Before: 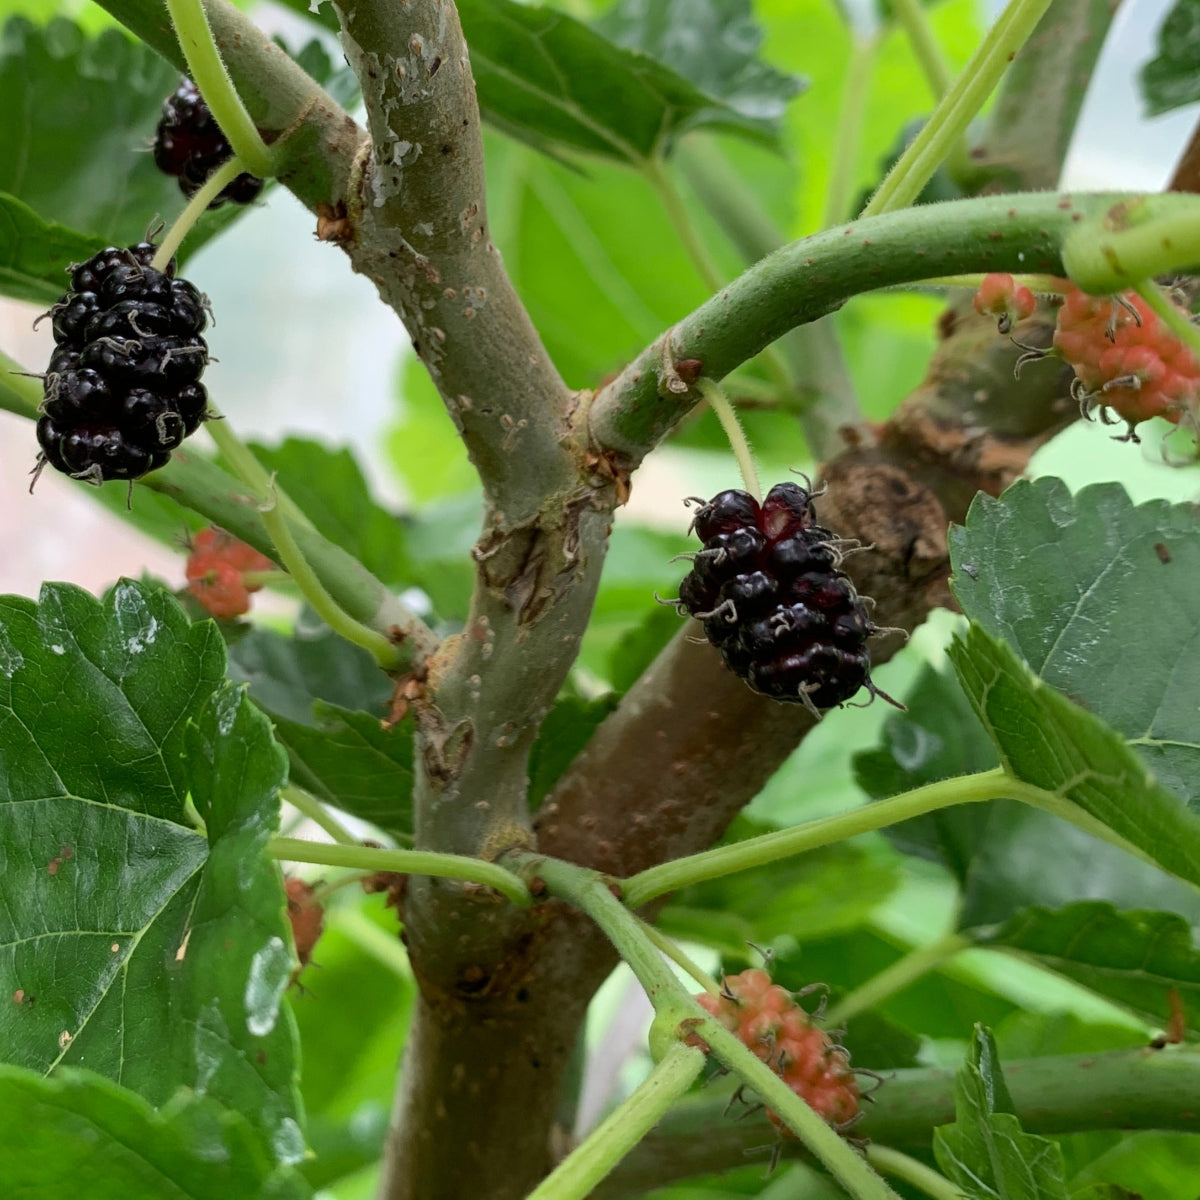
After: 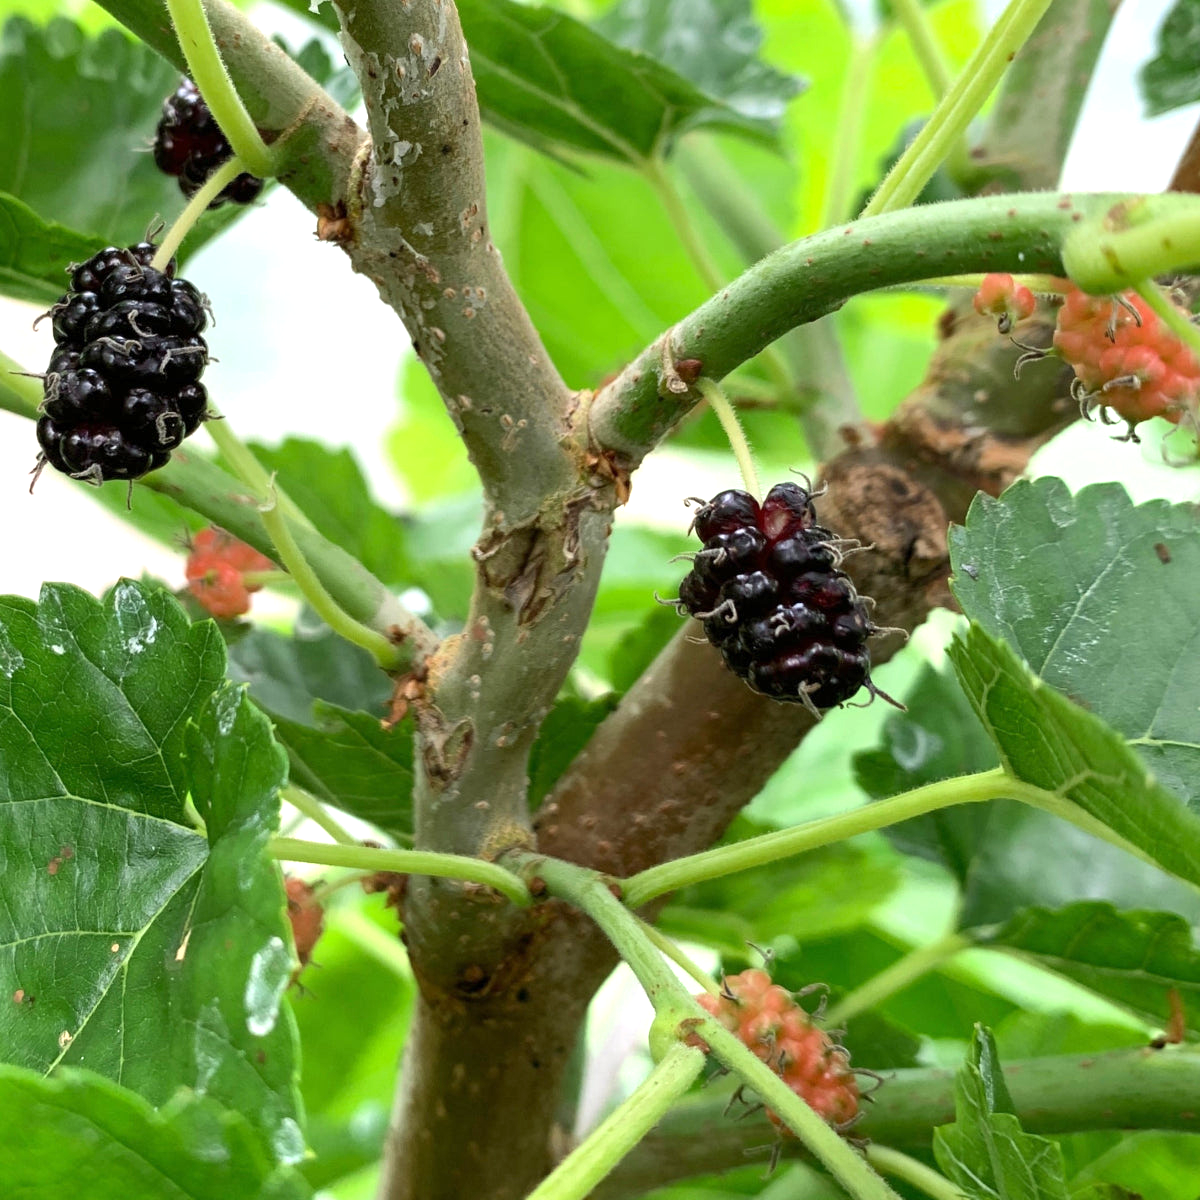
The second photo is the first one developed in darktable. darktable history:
exposure: exposure 0.759 EV, compensate highlight preservation false
